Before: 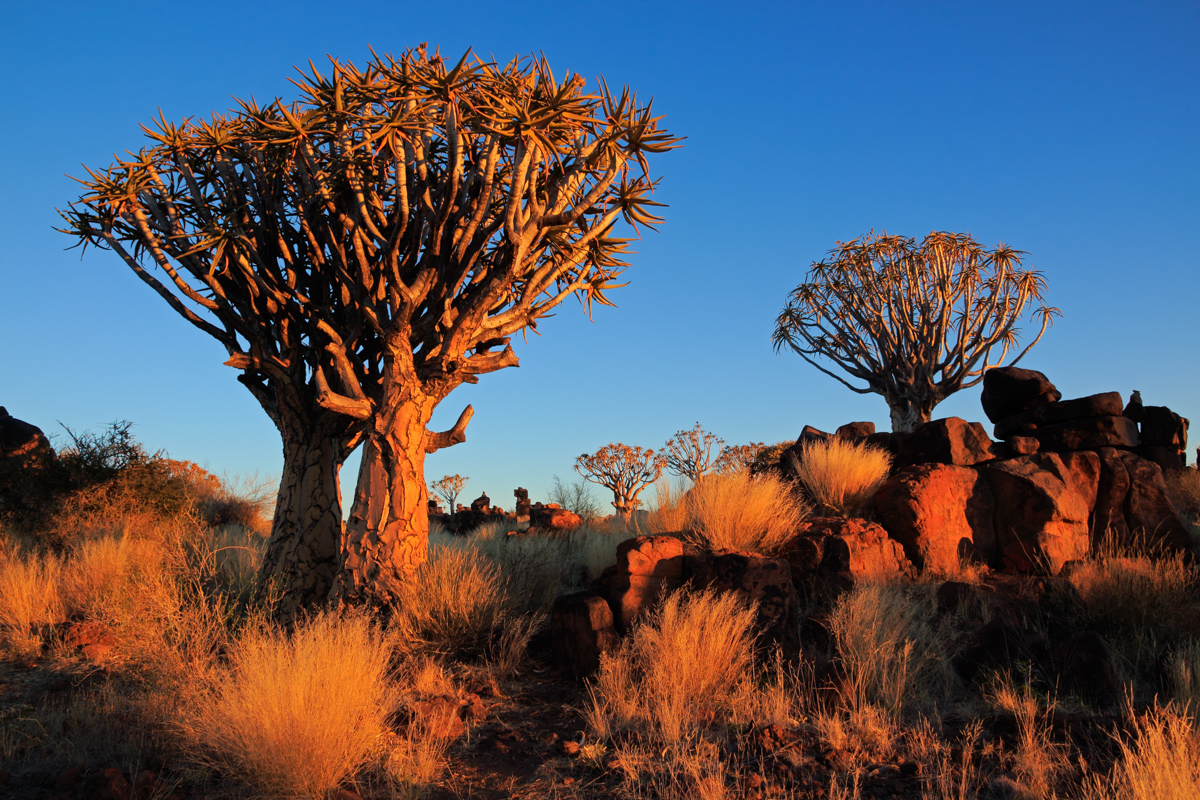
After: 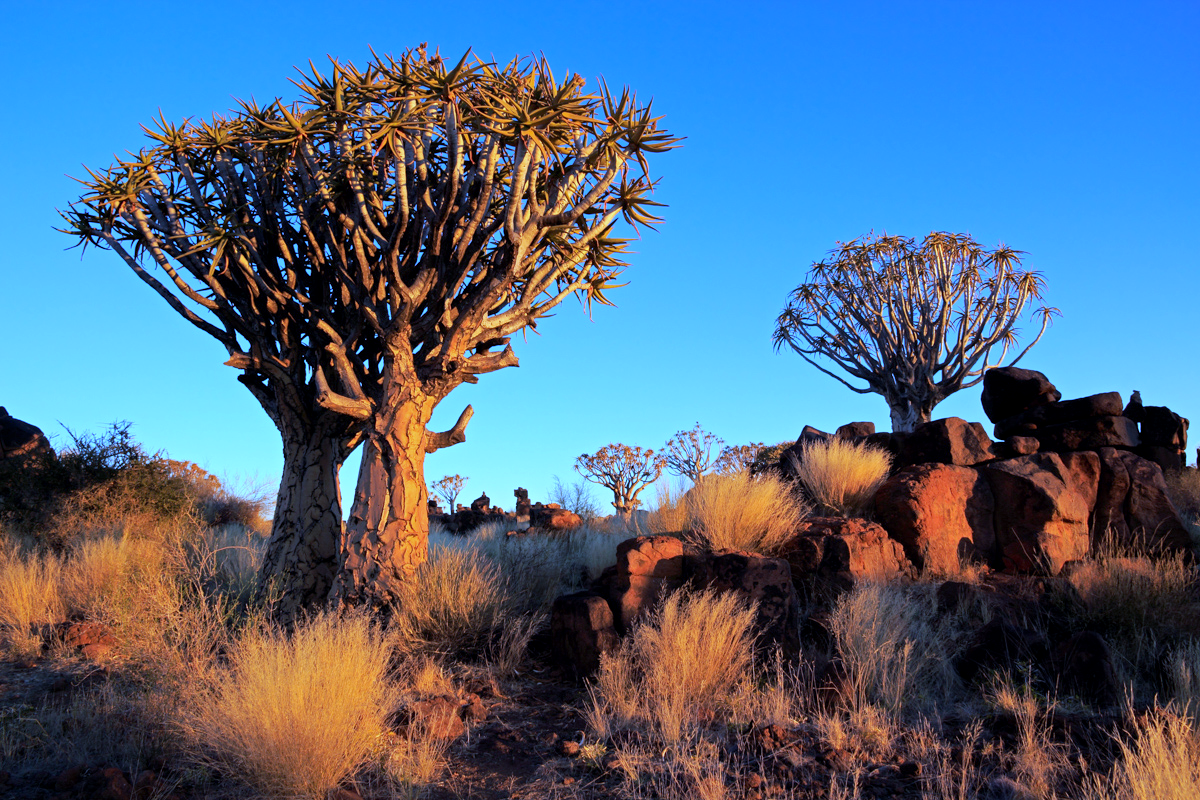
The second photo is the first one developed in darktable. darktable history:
white balance: red 0.766, blue 1.537
exposure: black level correction 0.001, exposure 0.675 EV, compensate highlight preservation false
